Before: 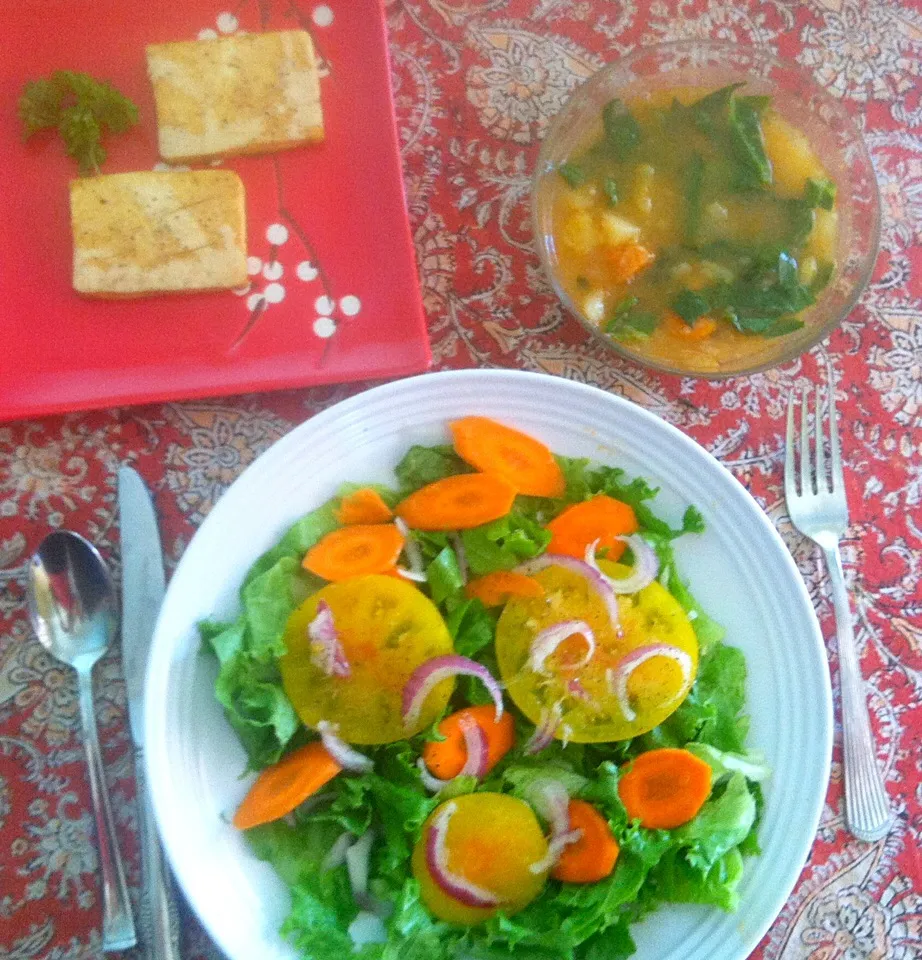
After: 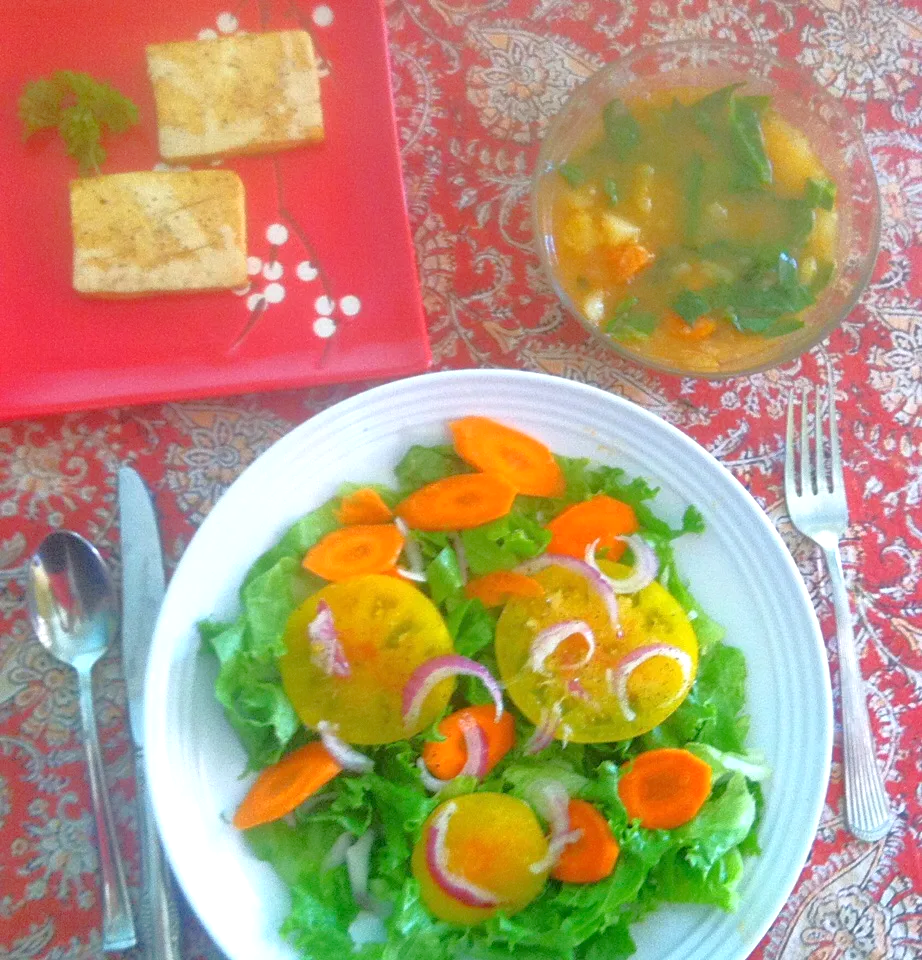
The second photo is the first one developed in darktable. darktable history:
exposure: exposure 1.165 EV, compensate highlight preservation false
tone equalizer: -8 EV -0.021 EV, -7 EV 0.014 EV, -6 EV -0.008 EV, -5 EV 0.009 EV, -4 EV -0.038 EV, -3 EV -0.23 EV, -2 EV -0.651 EV, -1 EV -0.992 EV, +0 EV -0.97 EV, edges refinement/feathering 500, mask exposure compensation -1.25 EV, preserve details no
